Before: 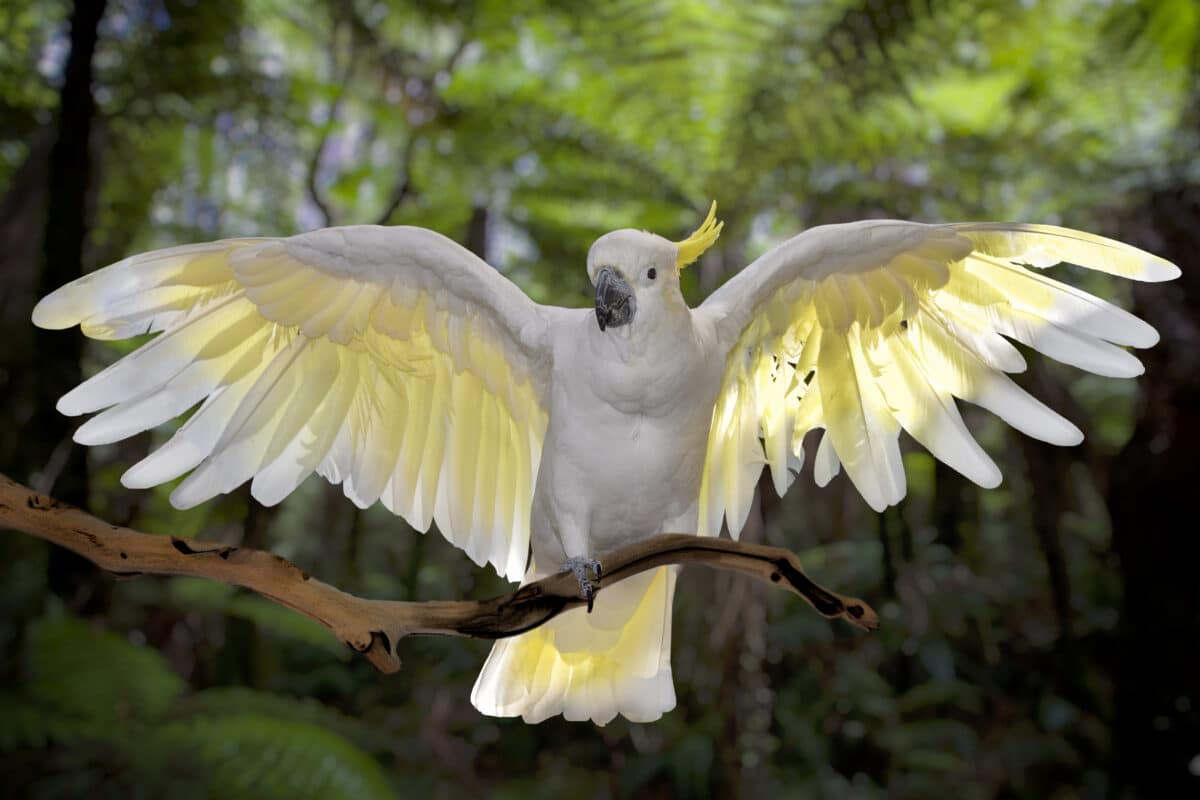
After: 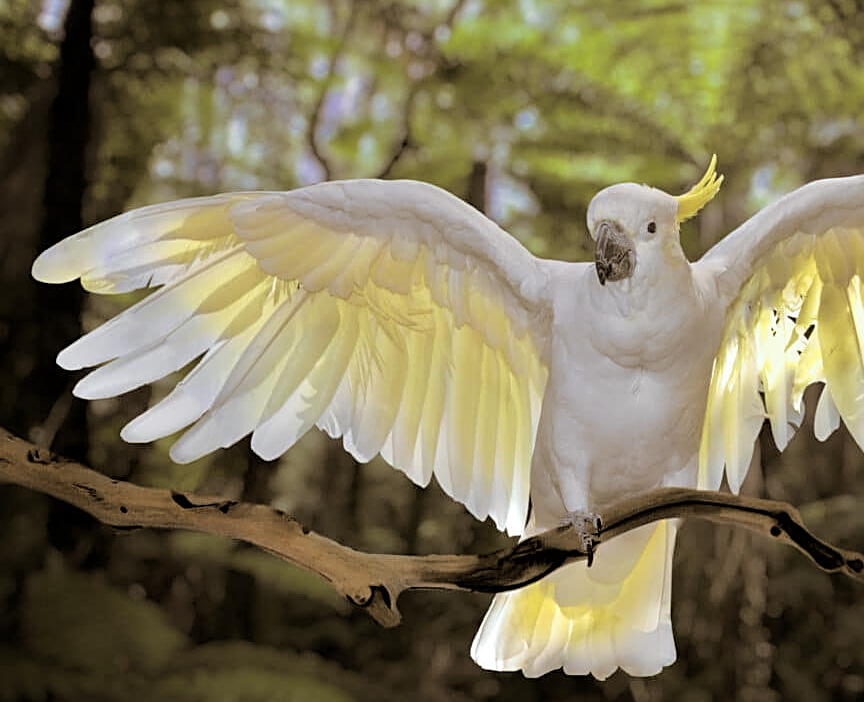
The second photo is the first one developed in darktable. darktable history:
crop: top 5.803%, right 27.864%, bottom 5.804%
sharpen: on, module defaults
tone equalizer: -8 EV 0.001 EV, -7 EV -0.004 EV, -6 EV 0.009 EV, -5 EV 0.032 EV, -4 EV 0.276 EV, -3 EV 0.644 EV, -2 EV 0.584 EV, -1 EV 0.187 EV, +0 EV 0.024 EV
split-toning: shadows › hue 37.98°, highlights › hue 185.58°, balance -55.261
